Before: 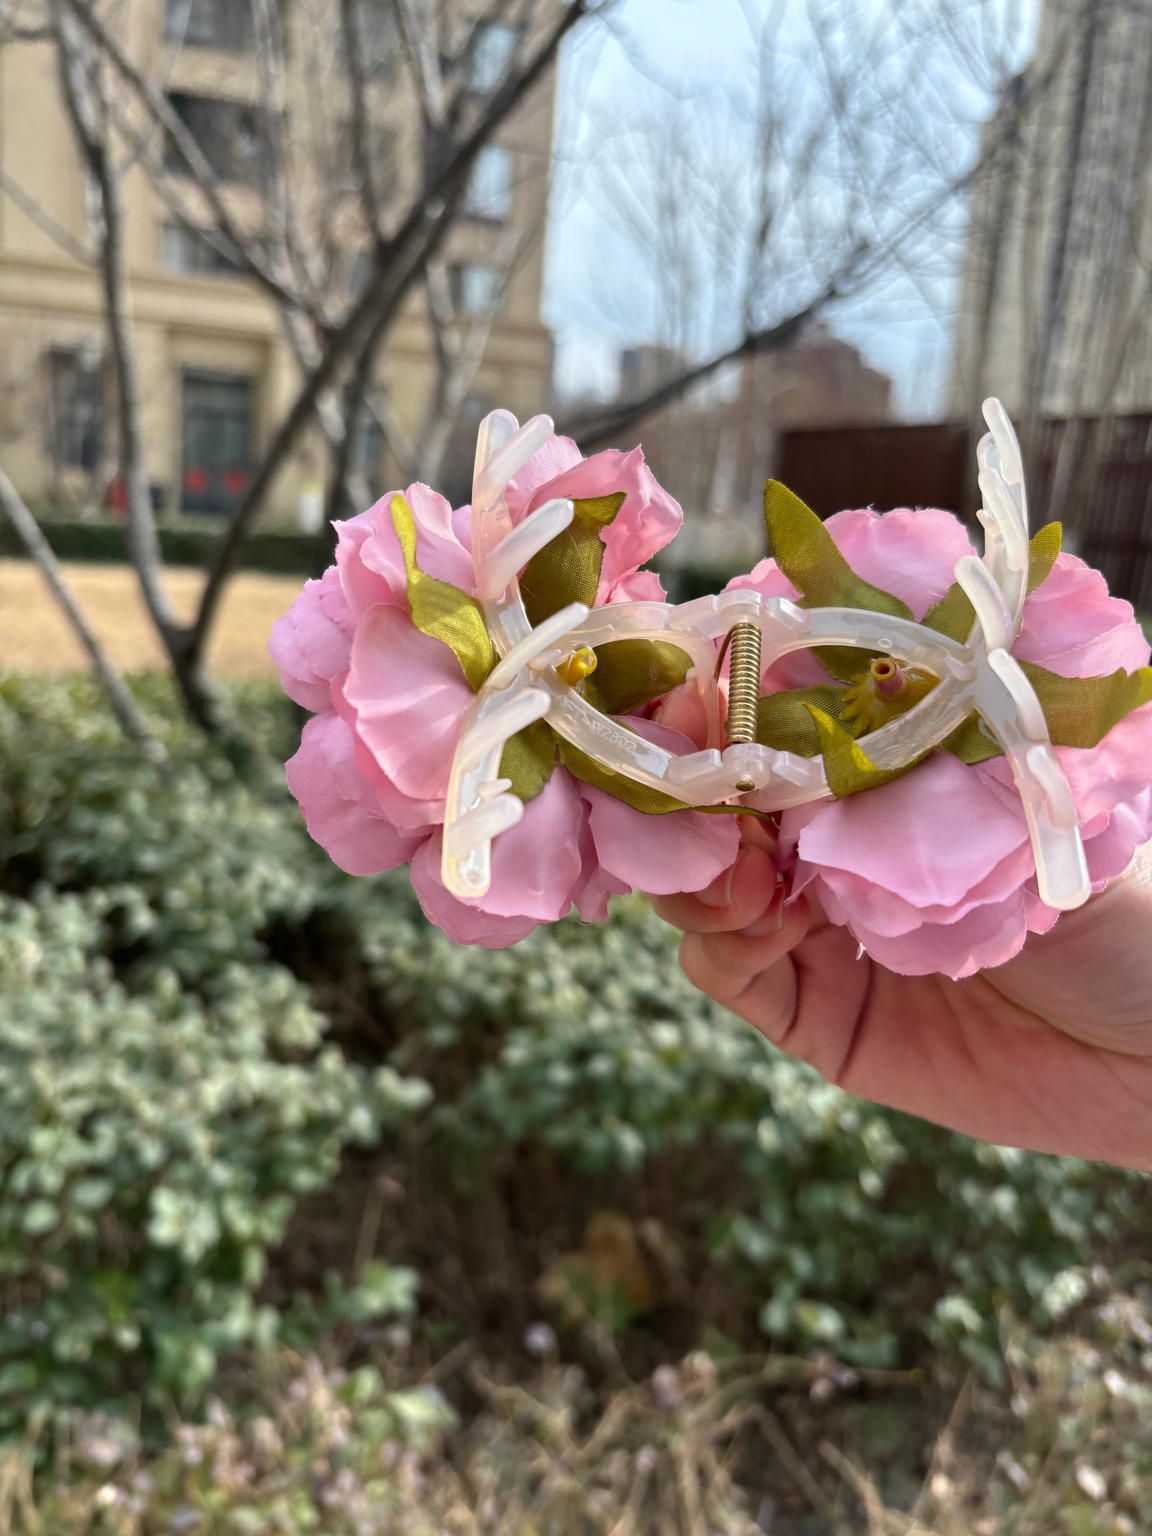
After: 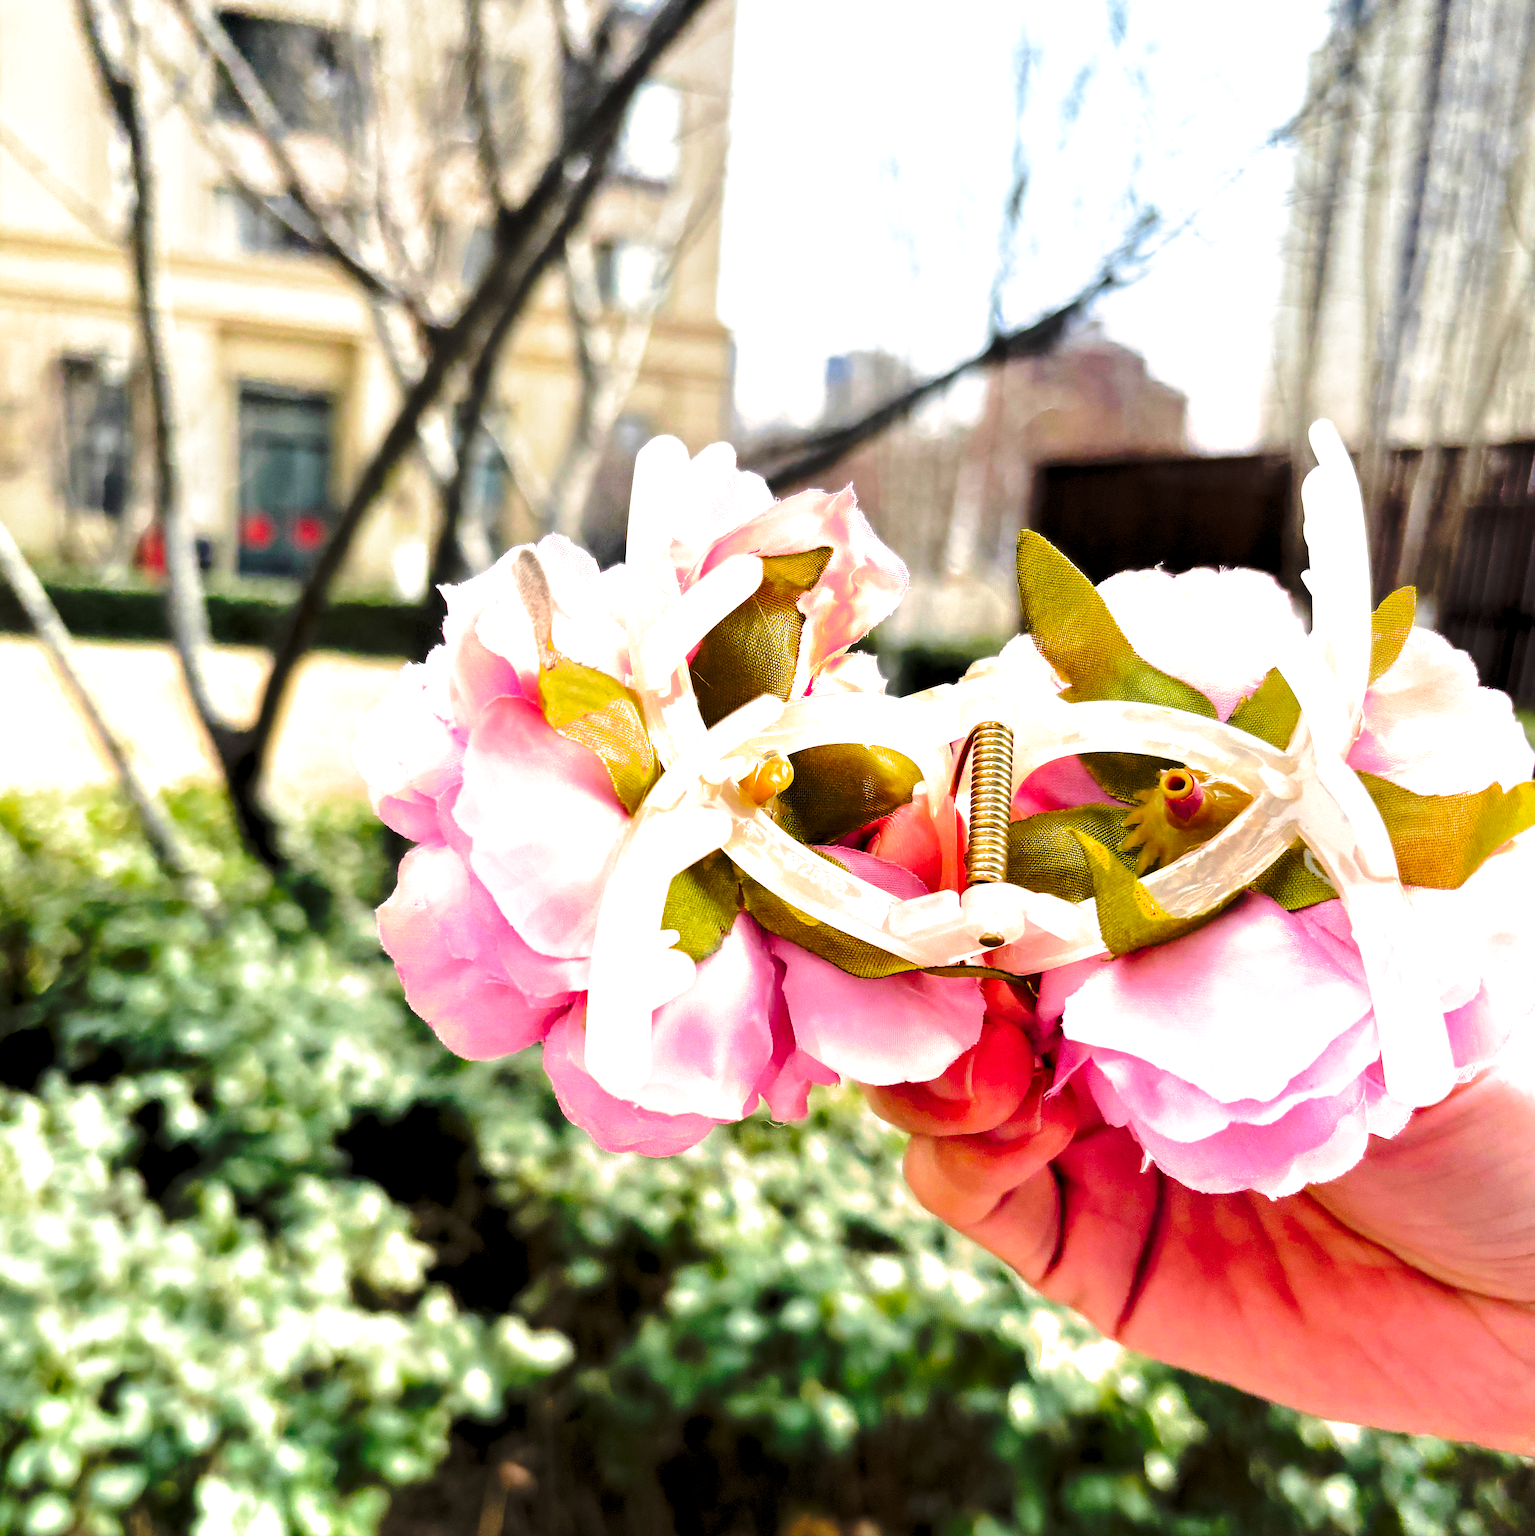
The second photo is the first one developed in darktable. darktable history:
tone curve: curves: ch0 [(0, 0) (0.003, 0.002) (0.011, 0.007) (0.025, 0.015) (0.044, 0.026) (0.069, 0.041) (0.1, 0.059) (0.136, 0.08) (0.177, 0.105) (0.224, 0.132) (0.277, 0.163) (0.335, 0.198) (0.399, 0.253) (0.468, 0.341) (0.543, 0.435) (0.623, 0.532) (0.709, 0.635) (0.801, 0.745) (0.898, 0.873) (1, 1)], preserve colors none
sharpen: on, module defaults
exposure: black level correction 0, exposure 1.125 EV, compensate exposure bias true, compensate highlight preservation false
tone equalizer: -8 EV -0.75 EV, -7 EV -0.7 EV, -6 EV -0.6 EV, -5 EV -0.4 EV, -3 EV 0.4 EV, -2 EV 0.6 EV, -1 EV 0.7 EV, +0 EV 0.75 EV, edges refinement/feathering 500, mask exposure compensation -1.57 EV, preserve details no
crop: left 0.387%, top 5.469%, bottom 19.809%
filmic rgb: black relative exposure -16 EV, threshold -0.33 EV, transition 3.19 EV, structure ↔ texture 100%, target black luminance 0%, hardness 7.57, latitude 72.96%, contrast 0.908, highlights saturation mix 10%, shadows ↔ highlights balance -0.38%, add noise in highlights 0, preserve chrominance no, color science v4 (2020), iterations of high-quality reconstruction 10, enable highlight reconstruction true
levels: levels [0.073, 0.497, 0.972]
color correction: saturation 1.32
